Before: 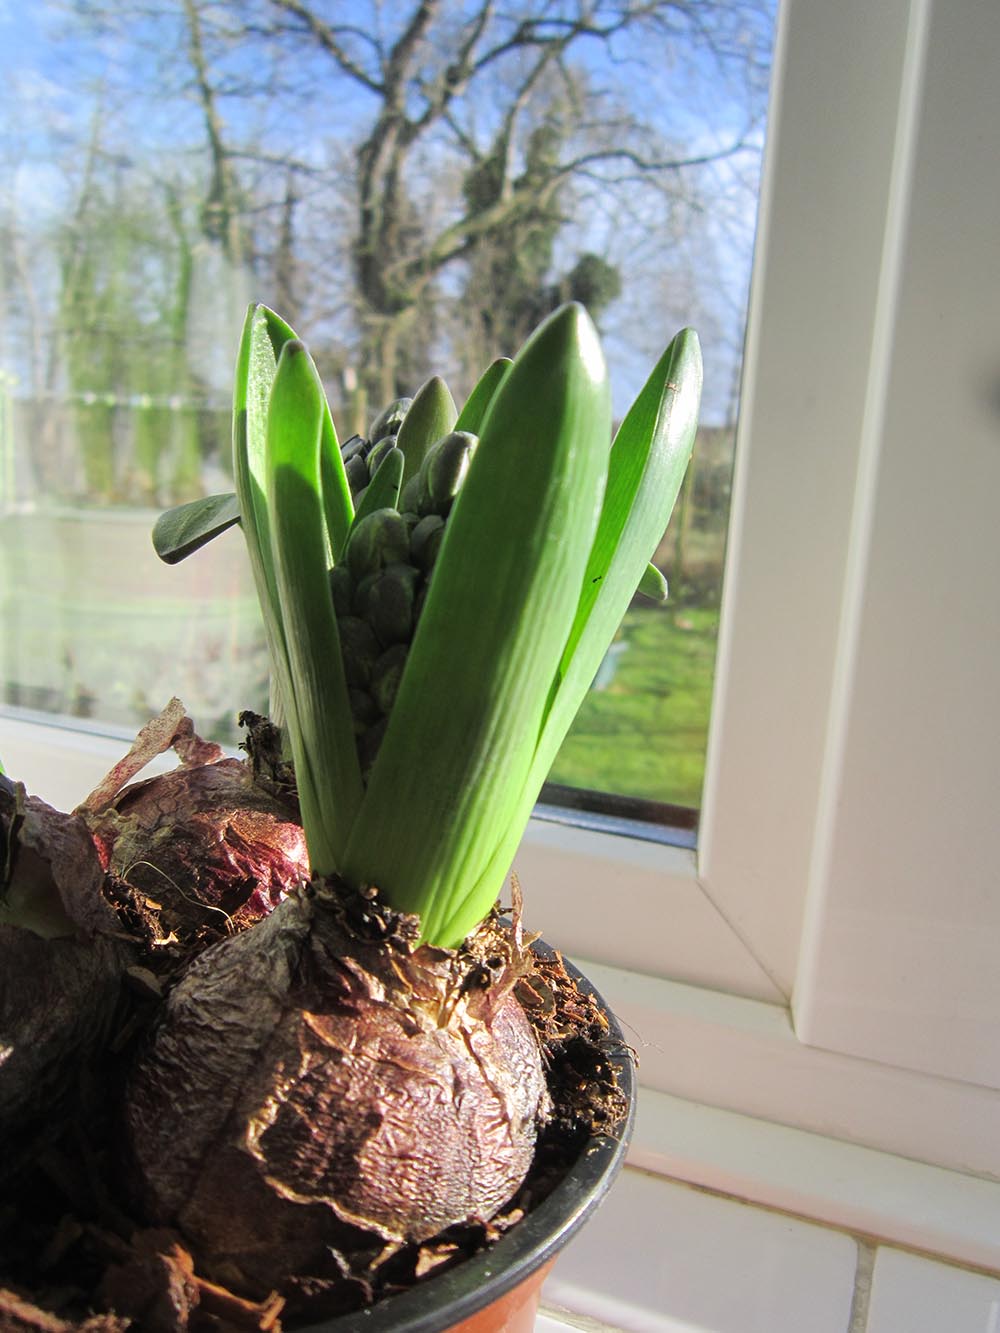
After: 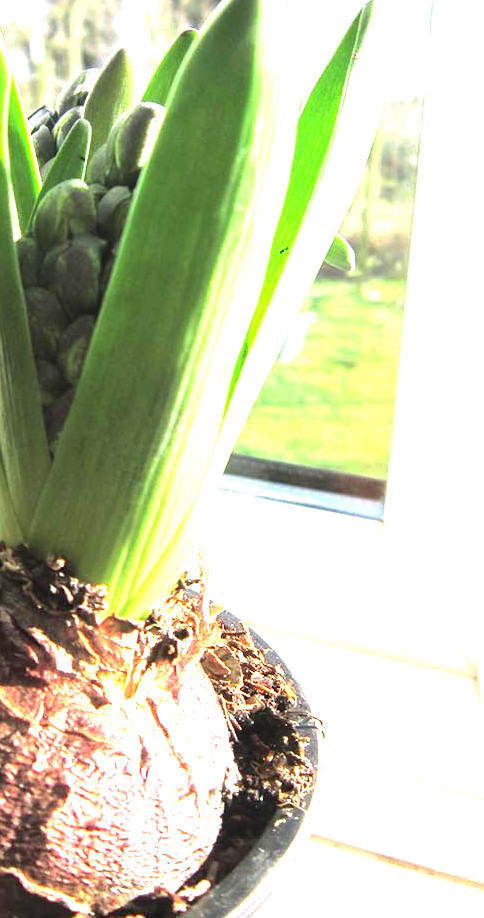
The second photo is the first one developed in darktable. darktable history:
crop: left 31.345%, top 24.69%, right 20.253%, bottom 6.387%
exposure: black level correction 0, exposure 1.938 EV, compensate exposure bias true, compensate highlight preservation false
